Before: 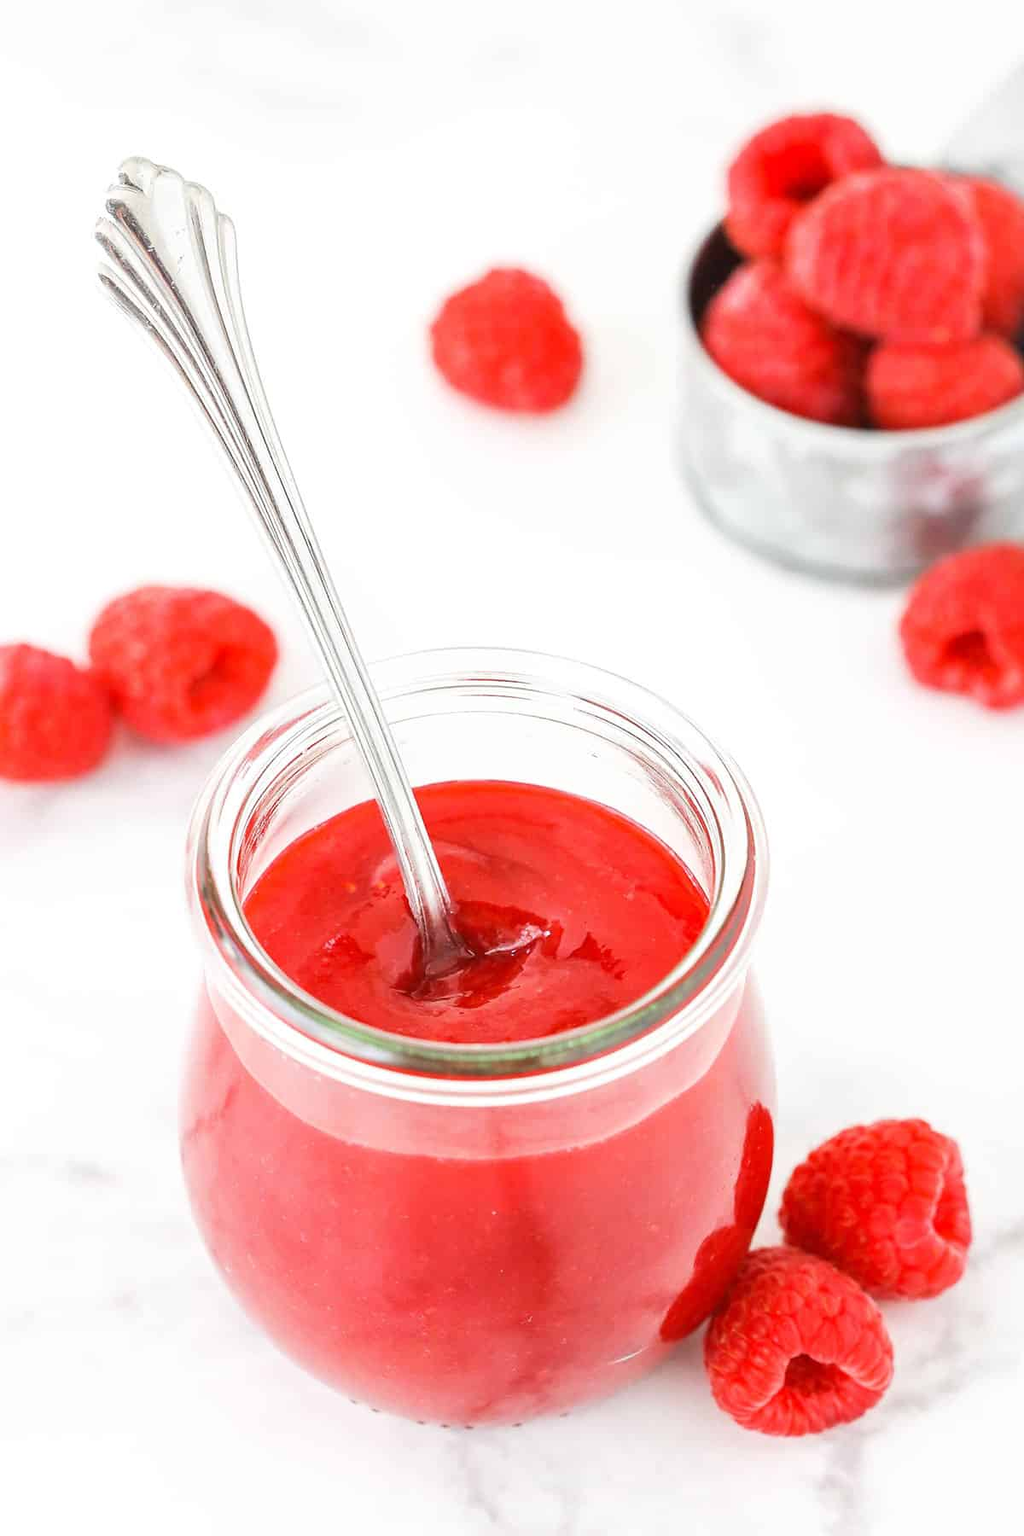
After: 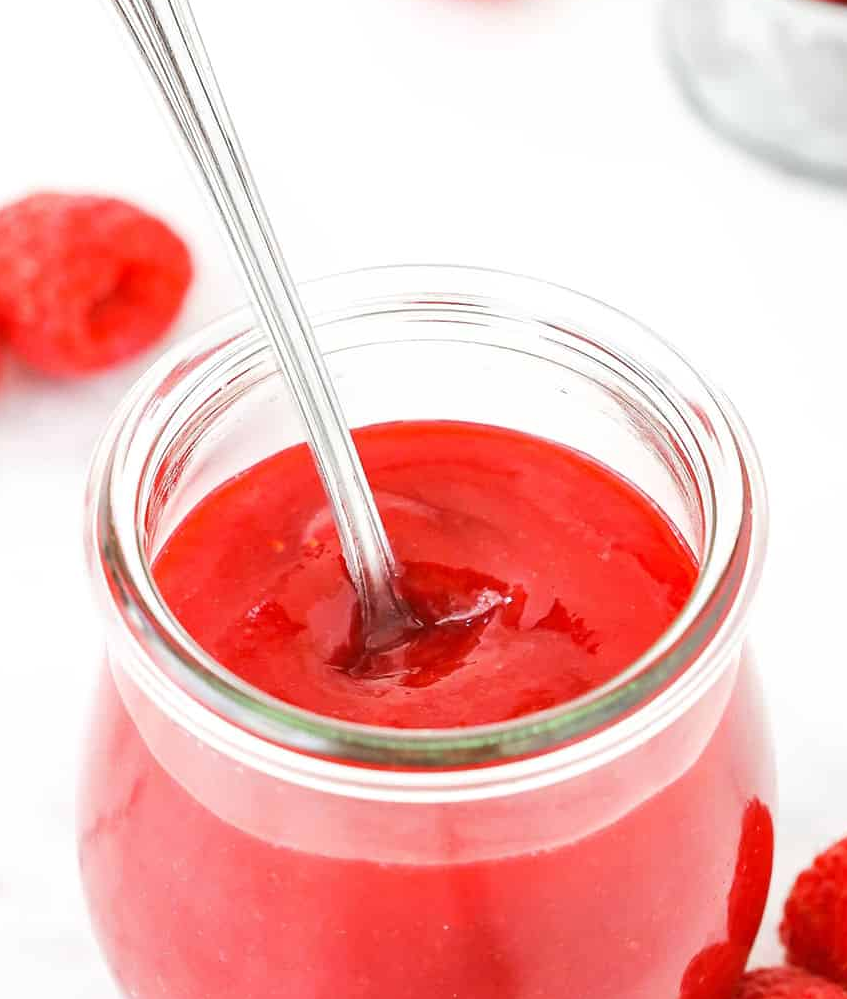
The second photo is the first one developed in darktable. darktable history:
tone equalizer: edges refinement/feathering 500, mask exposure compensation -1.57 EV, preserve details no
crop: left 11.162%, top 27.483%, right 18.239%, bottom 16.97%
